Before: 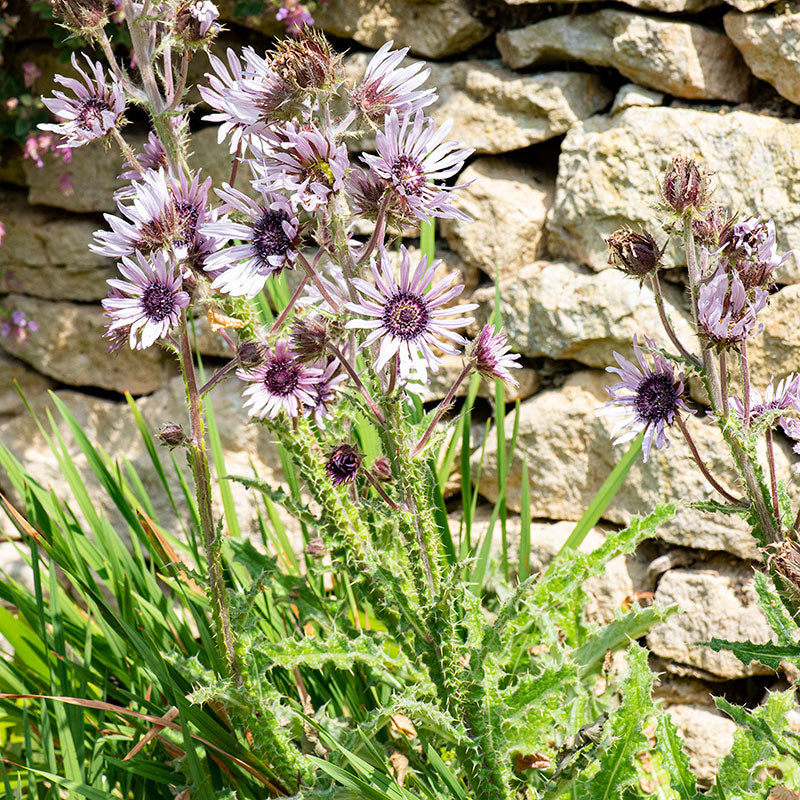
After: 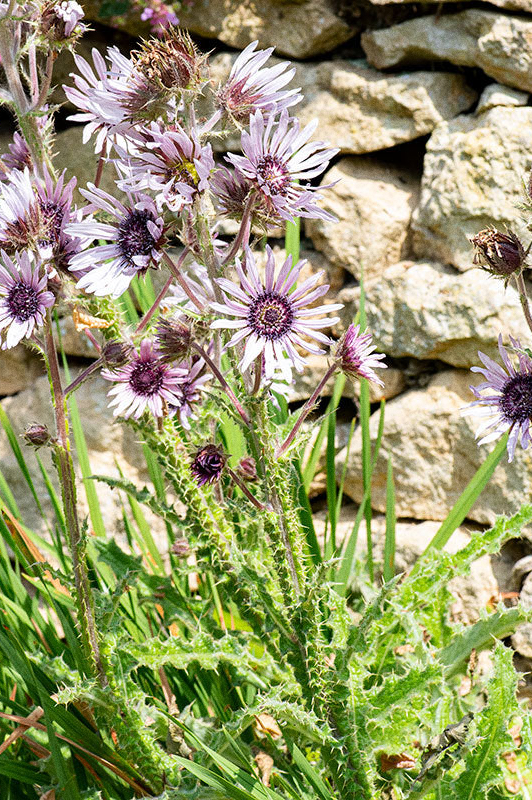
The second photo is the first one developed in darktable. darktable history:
crop: left 16.899%, right 16.556%
grain: coarseness 0.09 ISO
